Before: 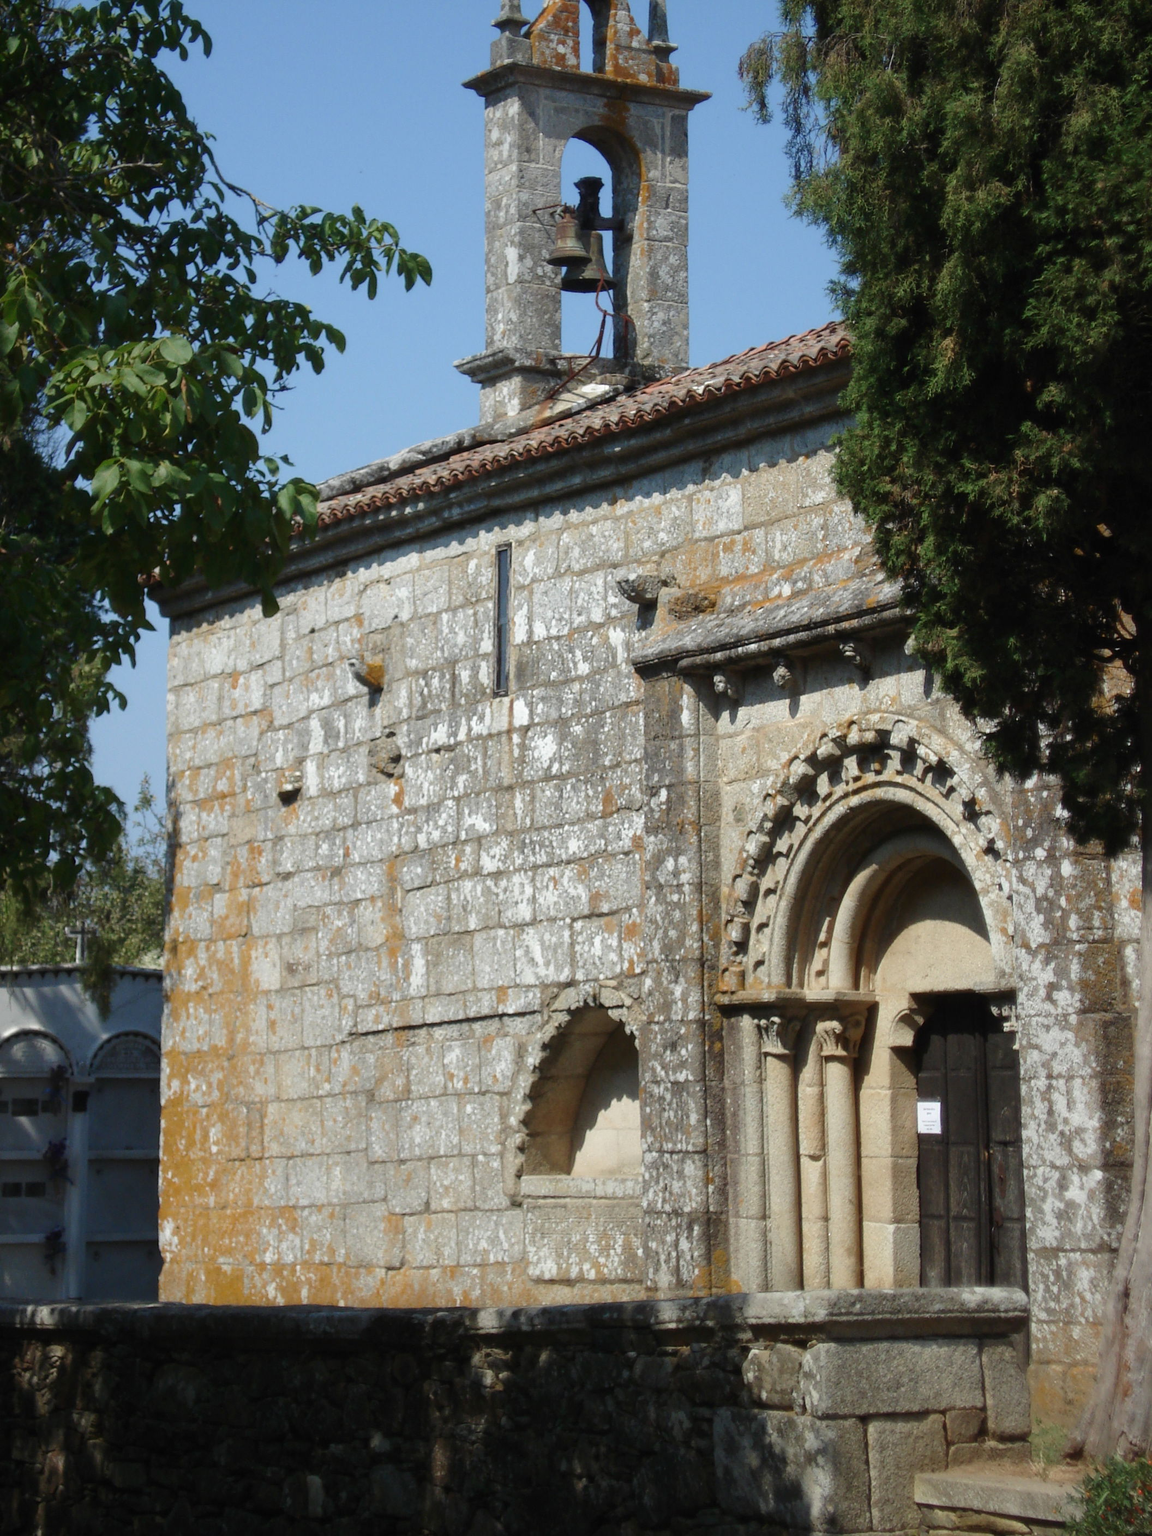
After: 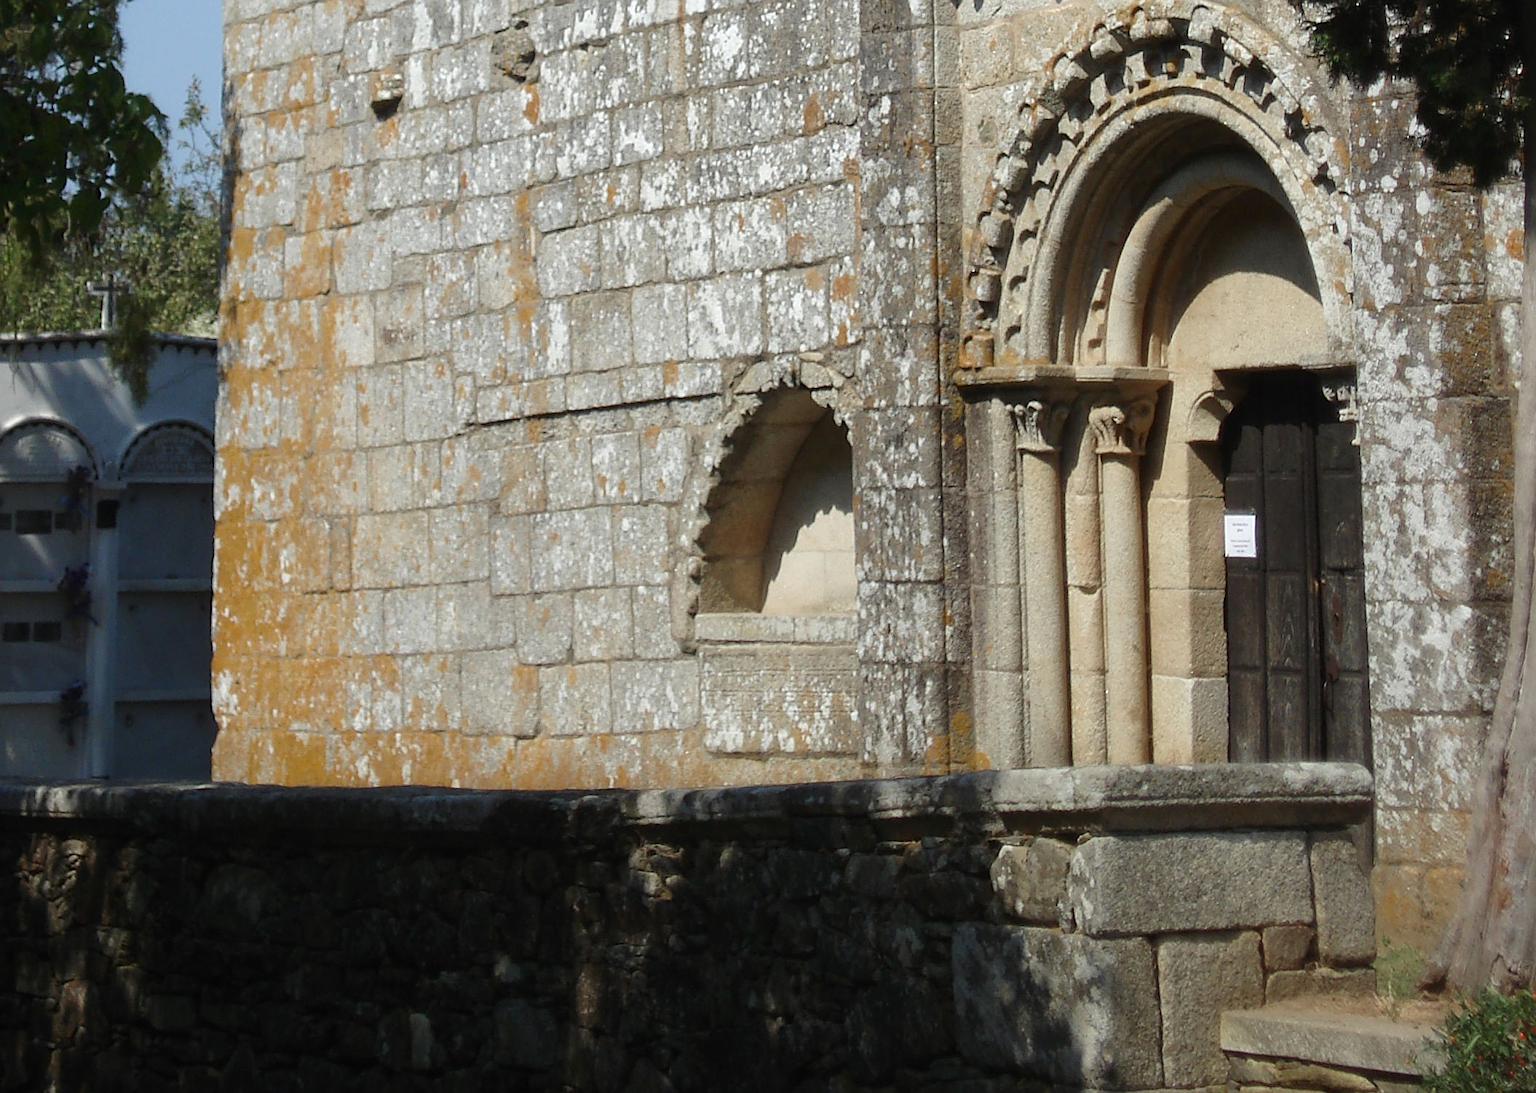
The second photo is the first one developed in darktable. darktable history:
sharpen: on, module defaults
crop and rotate: top 46.649%, right 0.07%
